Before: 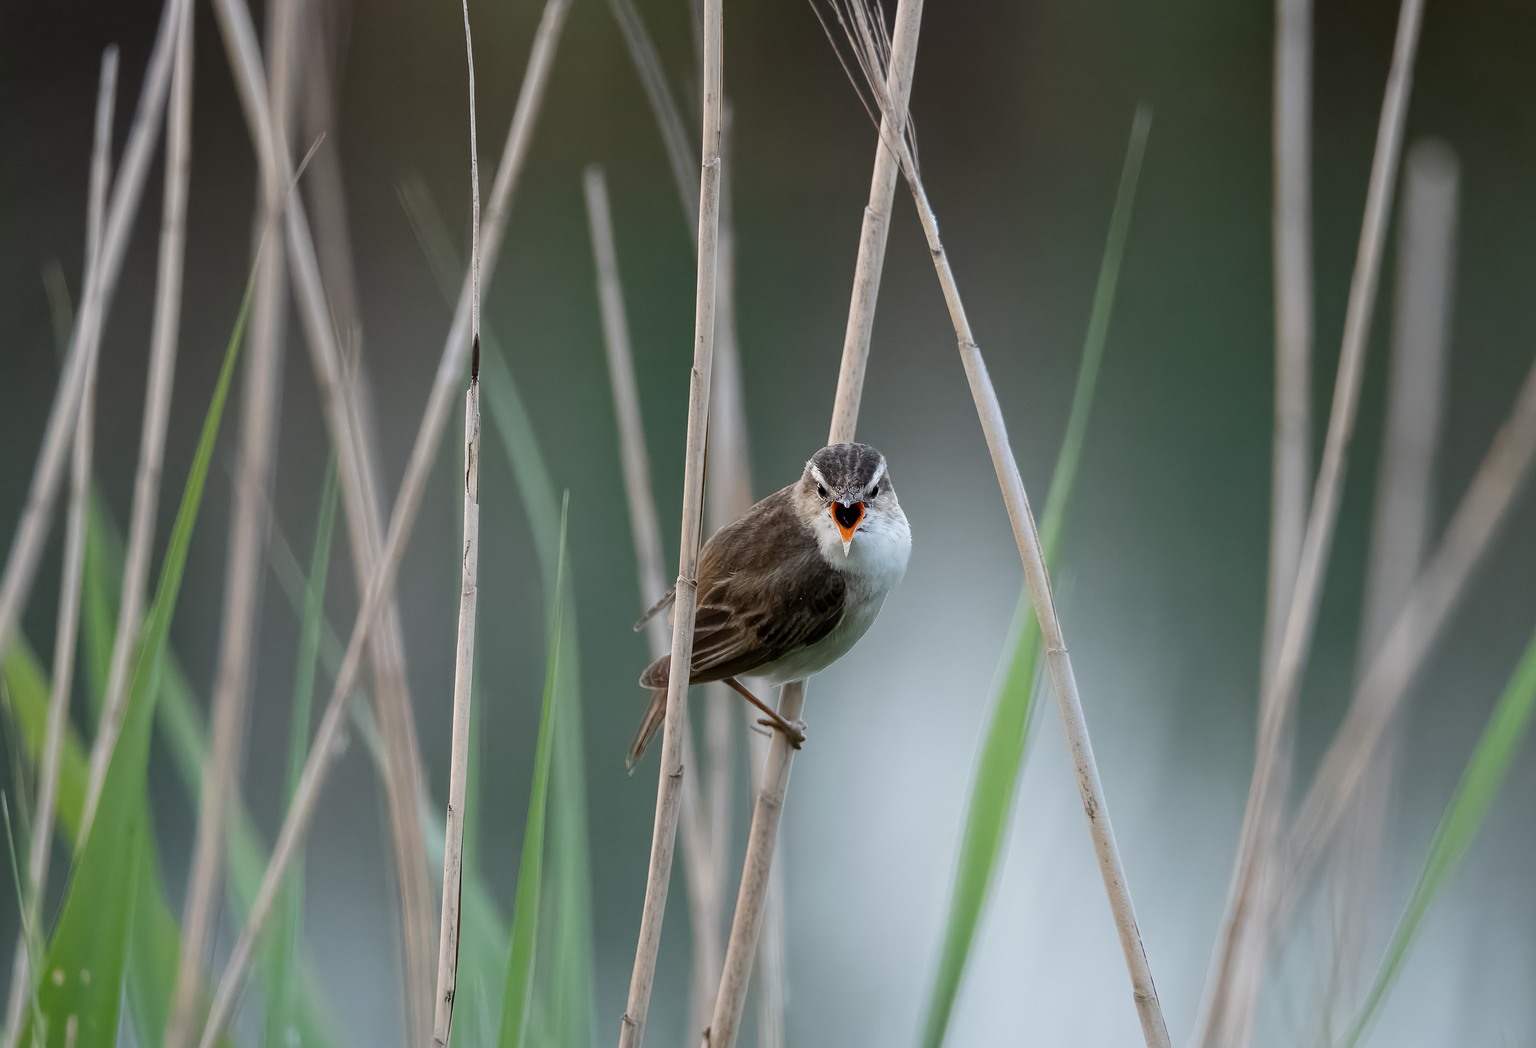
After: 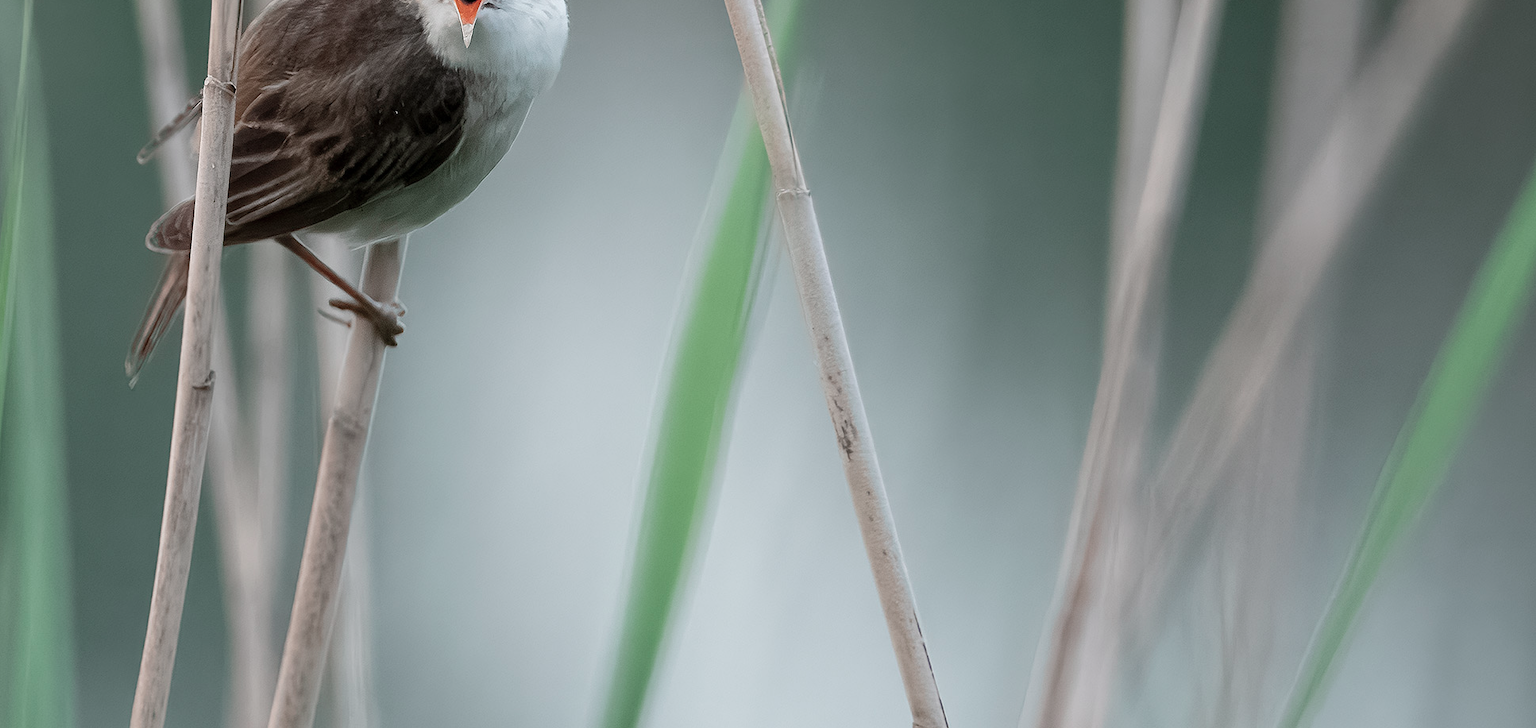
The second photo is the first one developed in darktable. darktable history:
color contrast: blue-yellow contrast 0.62
crop and rotate: left 35.509%, top 50.238%, bottom 4.934%
